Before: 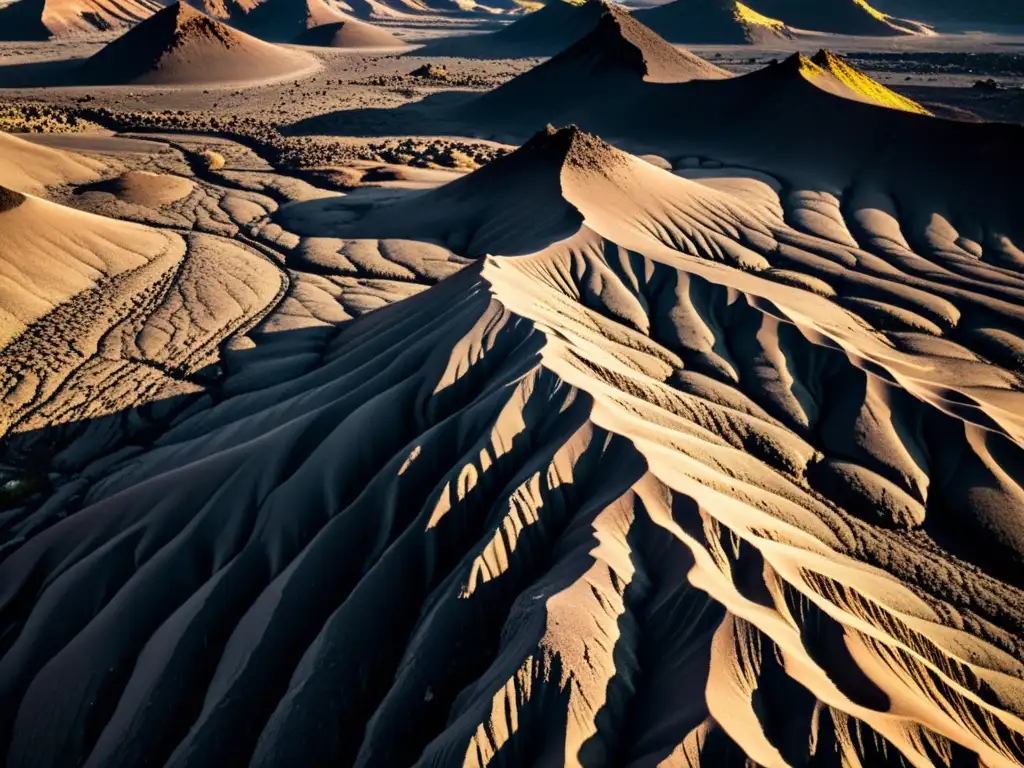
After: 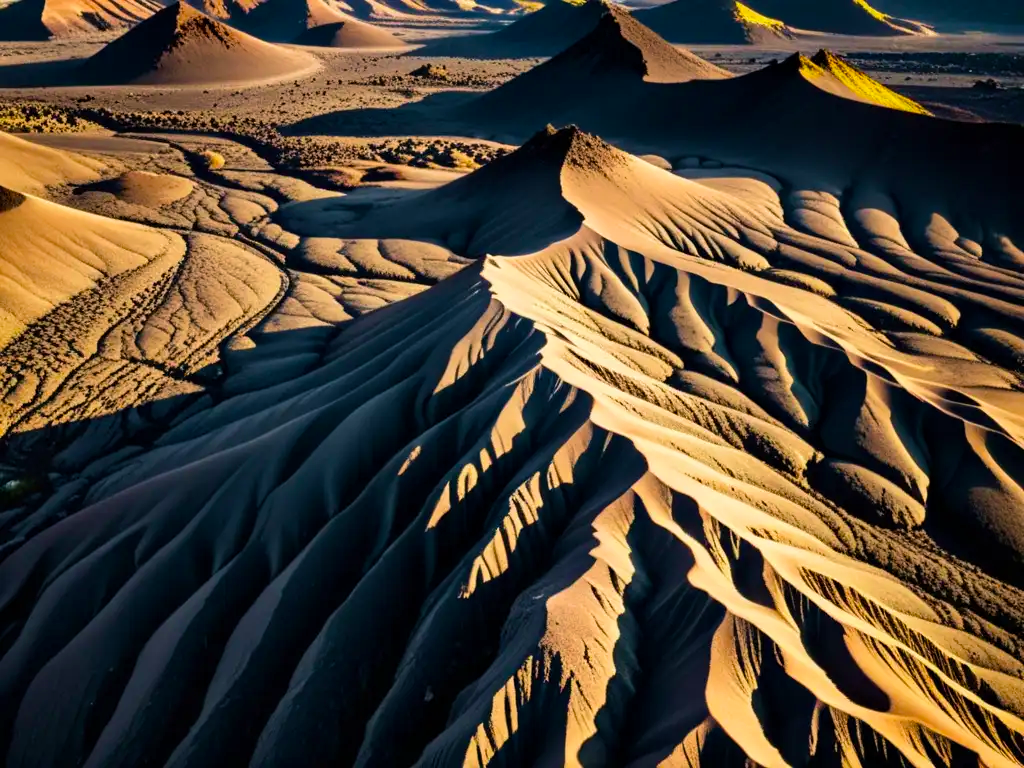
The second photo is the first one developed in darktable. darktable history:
color balance rgb: perceptual saturation grading › global saturation 30.82%
velvia: on, module defaults
